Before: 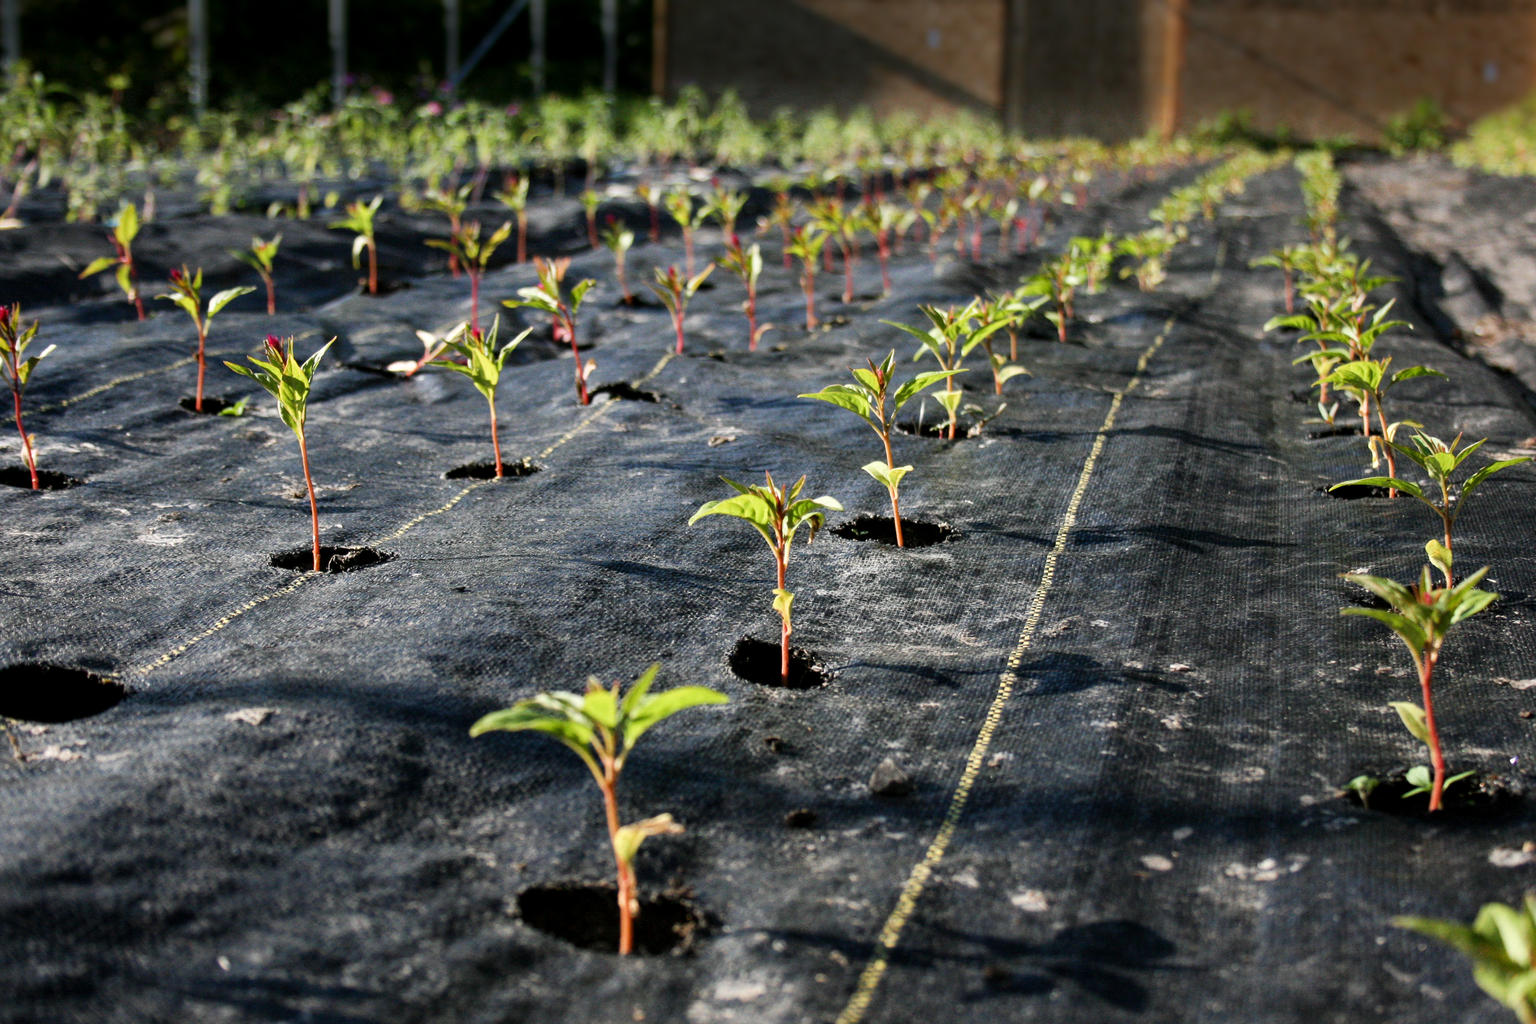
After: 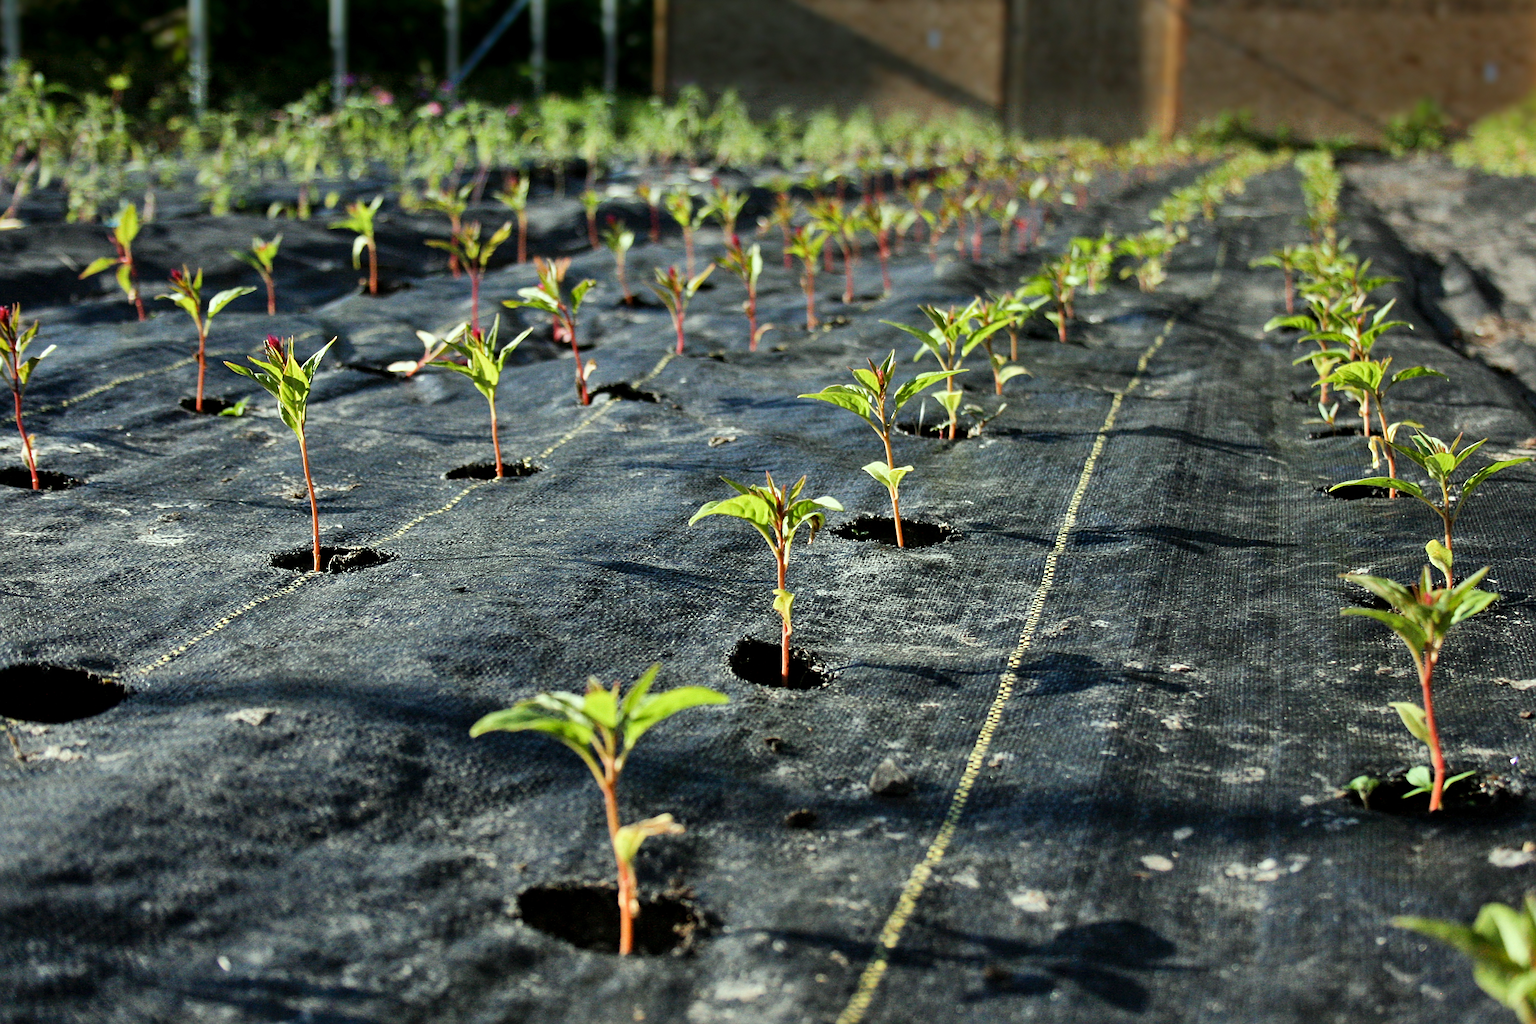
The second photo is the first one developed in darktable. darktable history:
sharpen: on, module defaults
shadows and highlights: white point adjustment 0.115, highlights -69.31, soften with gaussian
color correction: highlights a* -7.93, highlights b* 3.21
